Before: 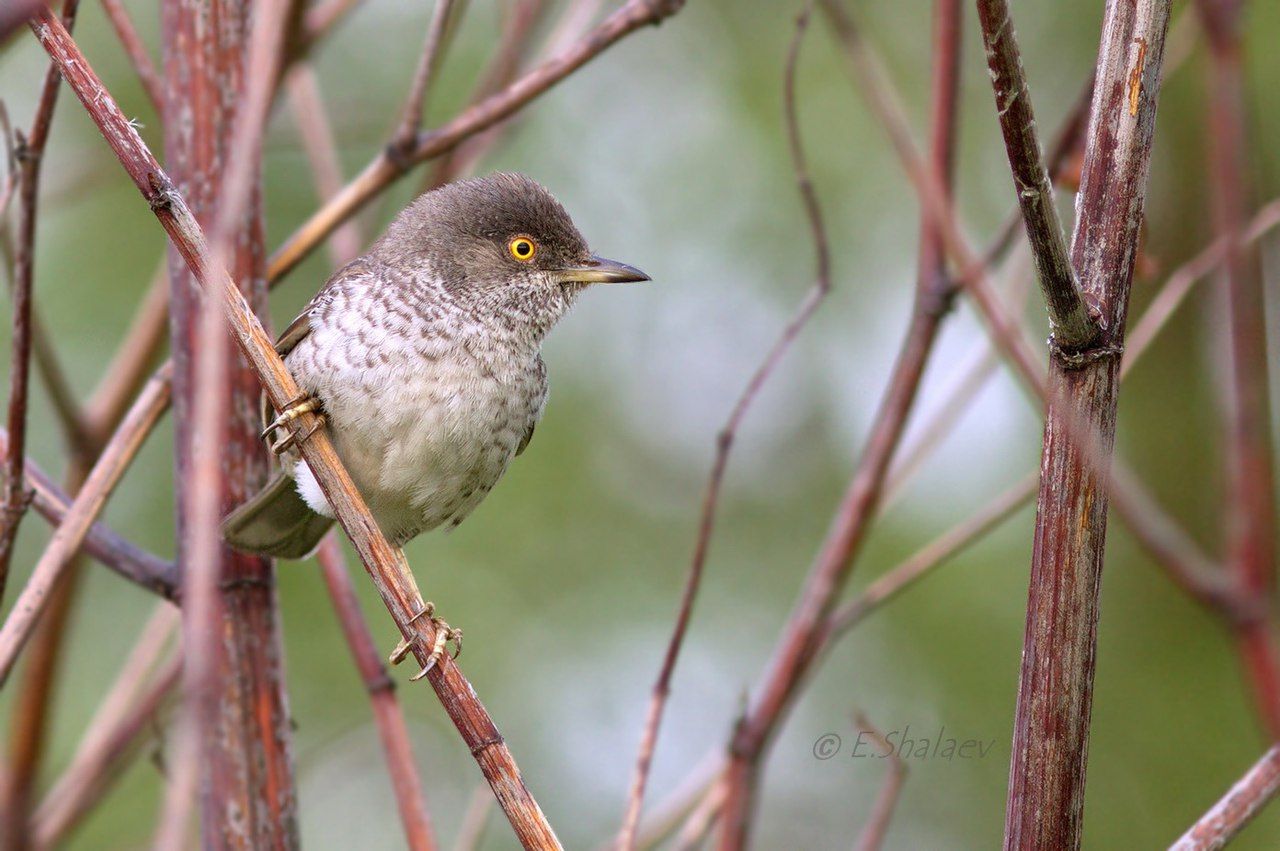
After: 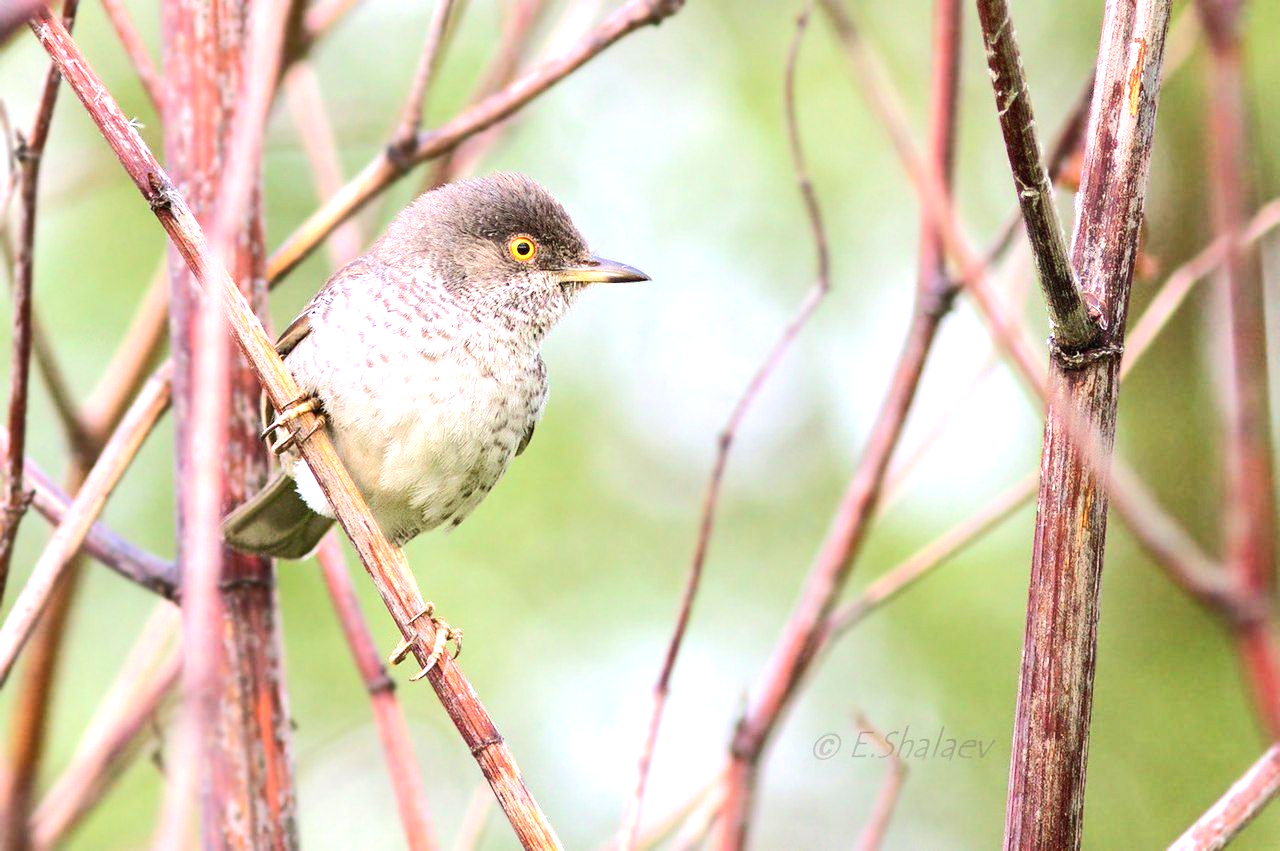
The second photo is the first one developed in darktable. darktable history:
tone equalizer: -8 EV 0.015 EV, -7 EV -0.038 EV, -6 EV 0.039 EV, -5 EV 0.052 EV, -4 EV 0.289 EV, -3 EV 0.644 EV, -2 EV 0.578 EV, -1 EV 0.196 EV, +0 EV 0.018 EV, edges refinement/feathering 500, mask exposure compensation -1.57 EV, preserve details no
color calibration: illuminant same as pipeline (D50), adaptation XYZ, x 0.346, y 0.358, temperature 5011.81 K
exposure: black level correction 0, exposure 0.896 EV, compensate exposure bias true, compensate highlight preservation false
